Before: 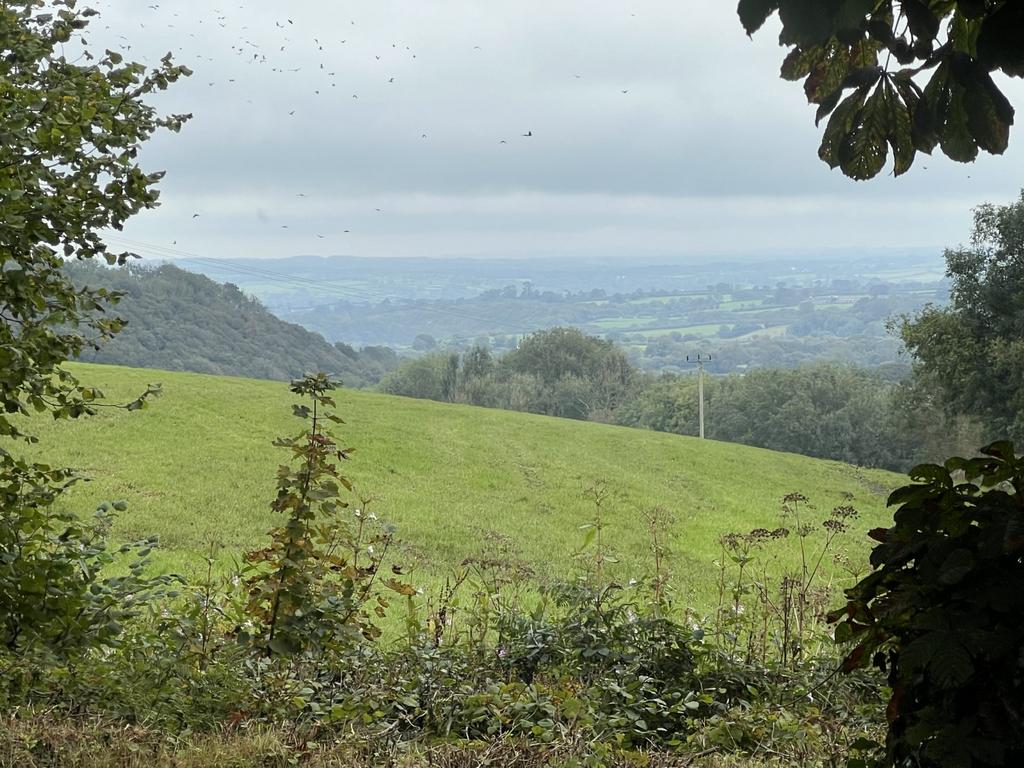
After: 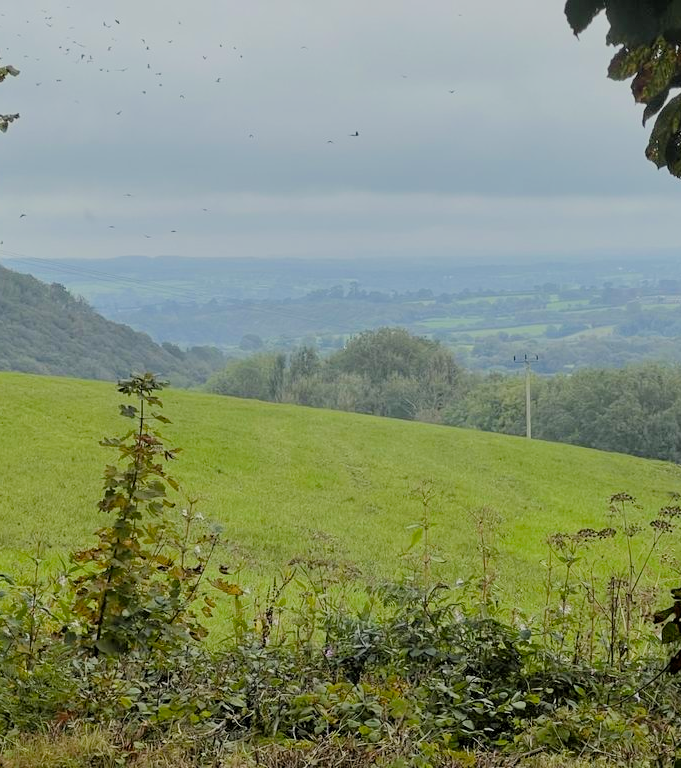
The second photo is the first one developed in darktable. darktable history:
crop: left 16.899%, right 16.556%
filmic rgb: black relative exposure -8.79 EV, white relative exposure 4.98 EV, threshold 6 EV, target black luminance 0%, hardness 3.77, latitude 66.34%, contrast 0.822, highlights saturation mix 10%, shadows ↔ highlights balance 20%, add noise in highlights 0.1, color science v4 (2020), iterations of high-quality reconstruction 0, type of noise poissonian, enable highlight reconstruction true
